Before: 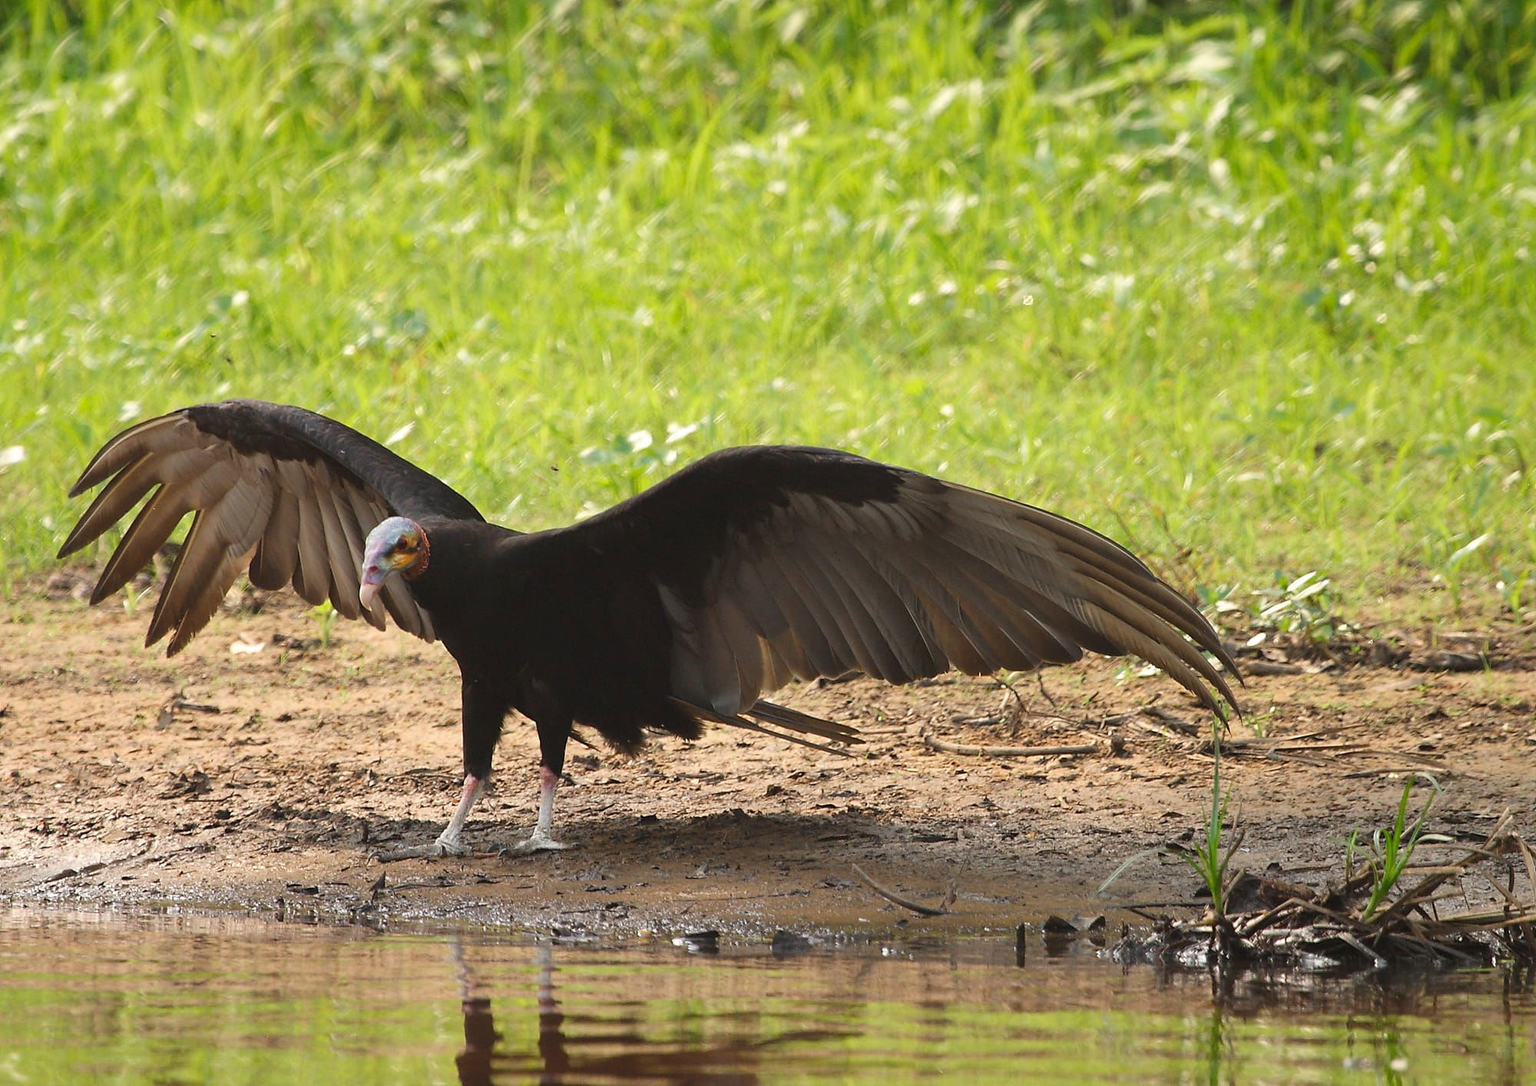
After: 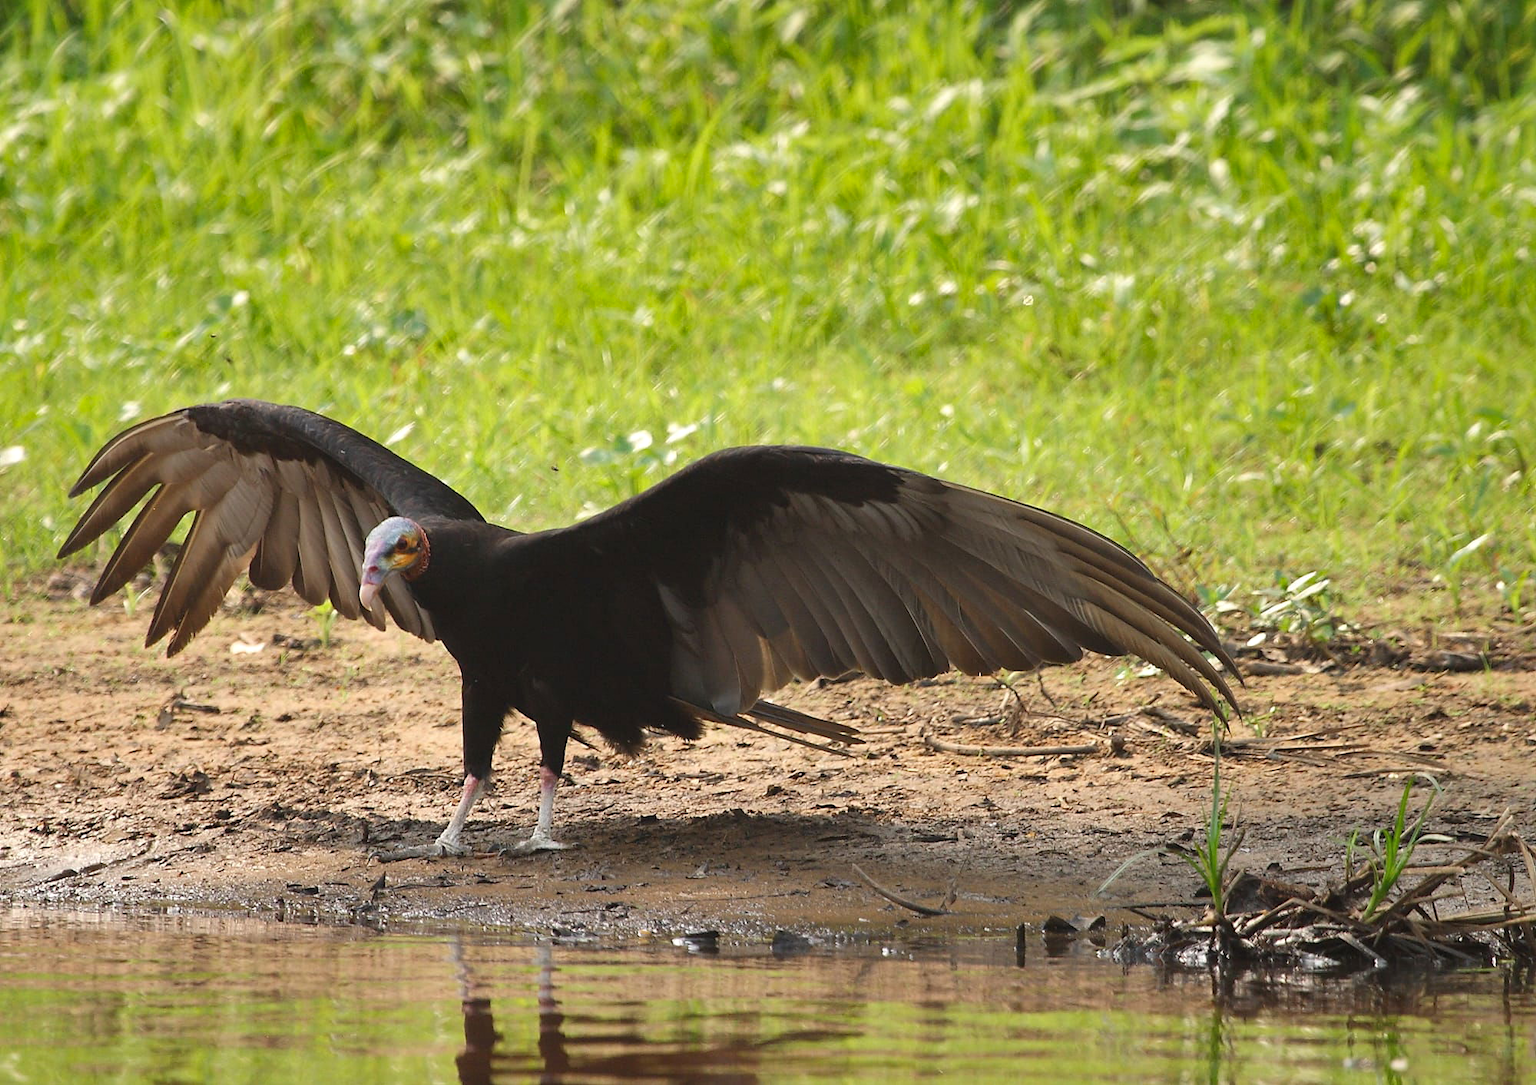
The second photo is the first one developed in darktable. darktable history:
shadows and highlights: shadows 12.5, white point adjustment 1.2, soften with gaussian
tone equalizer: edges refinement/feathering 500, mask exposure compensation -1.57 EV, preserve details no
